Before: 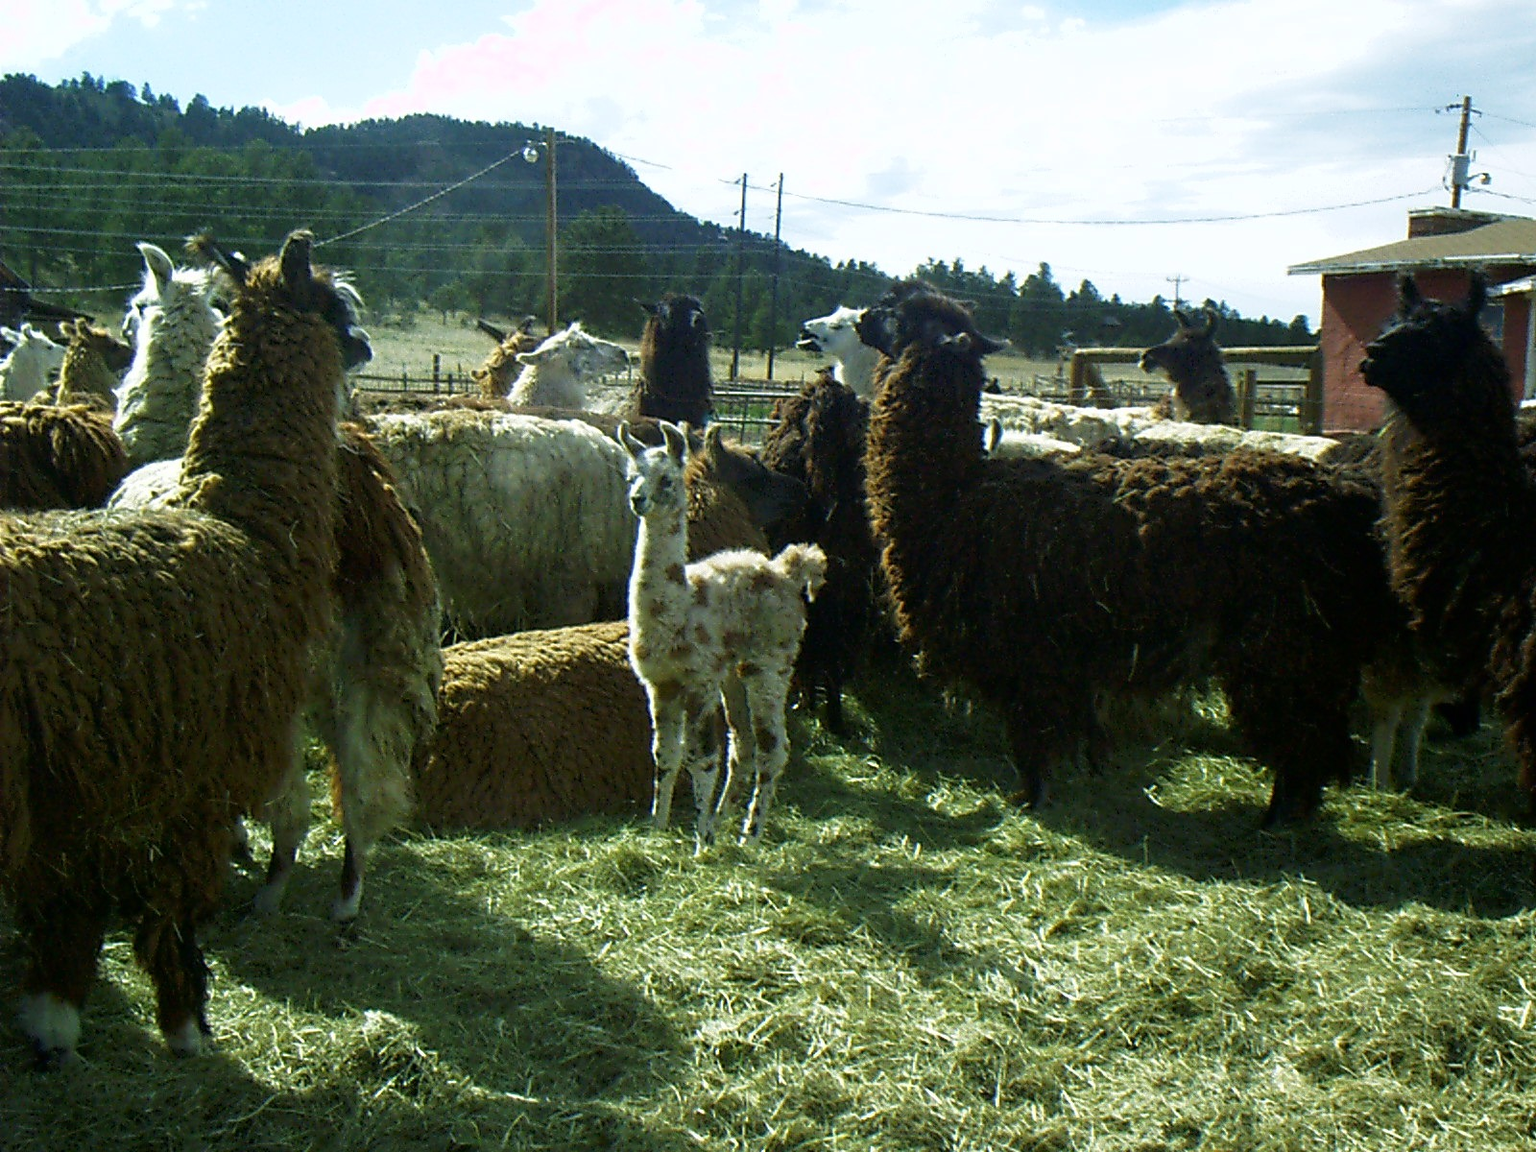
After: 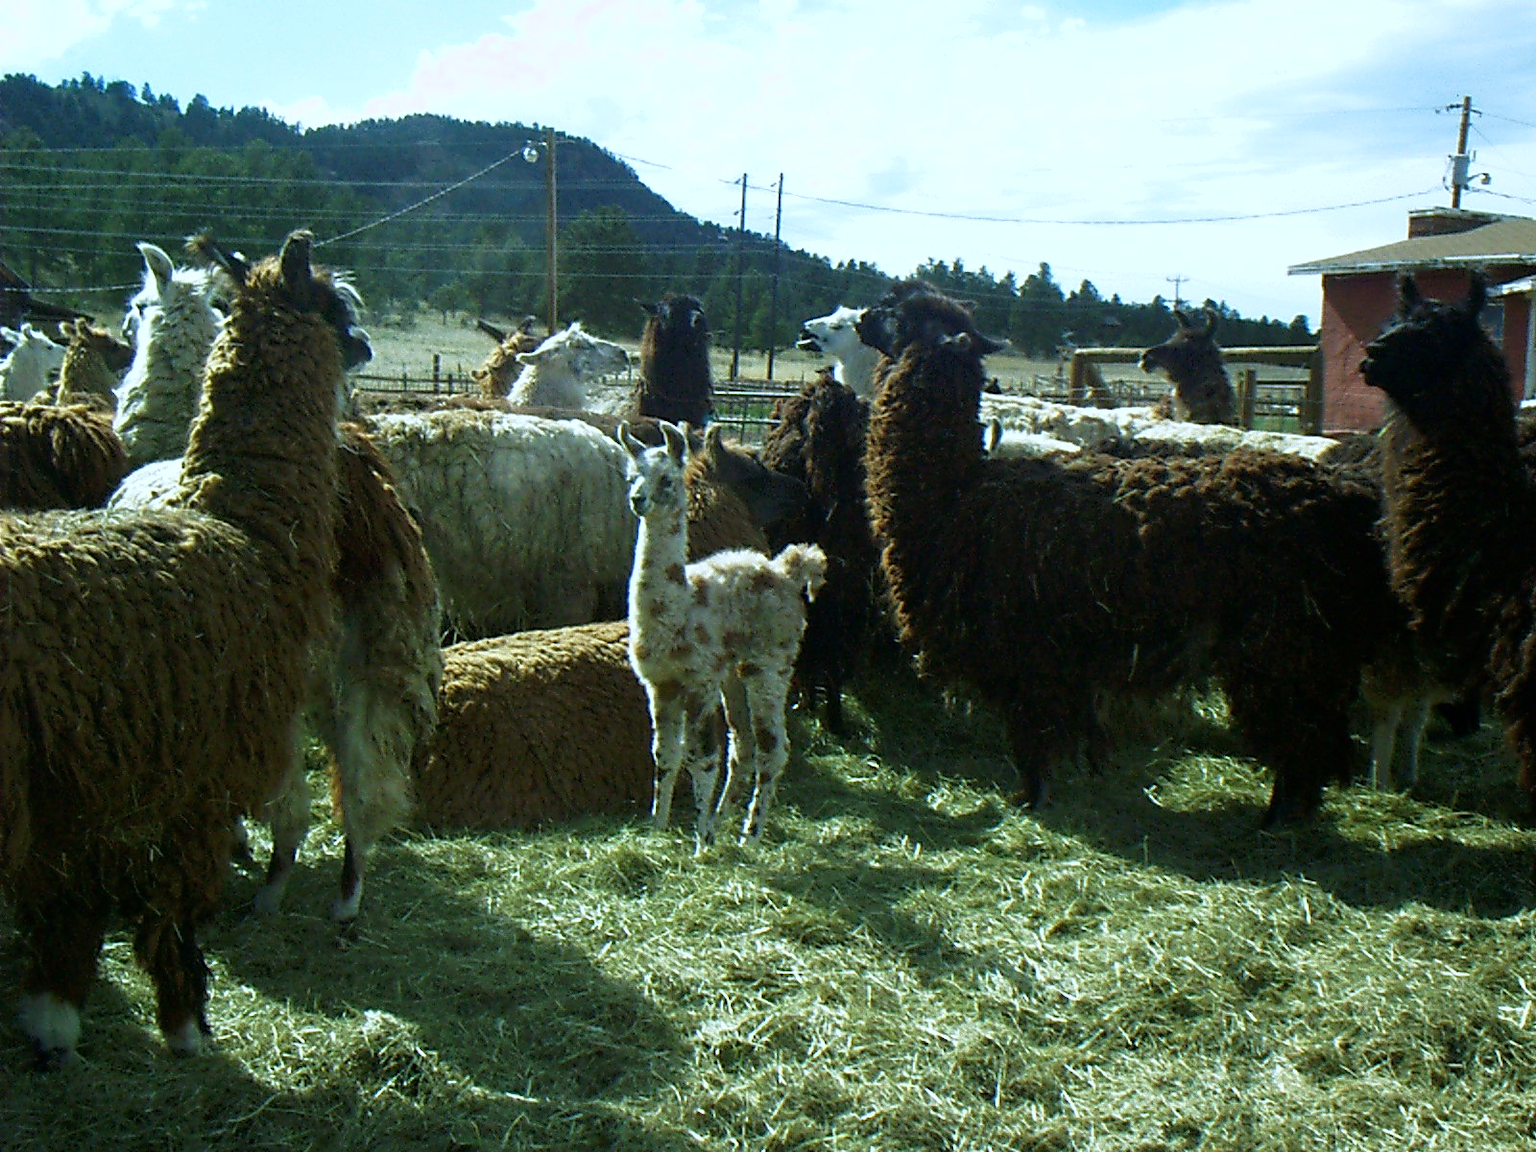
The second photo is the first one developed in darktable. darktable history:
color correction: highlights a* -3.91, highlights b* -10.99
